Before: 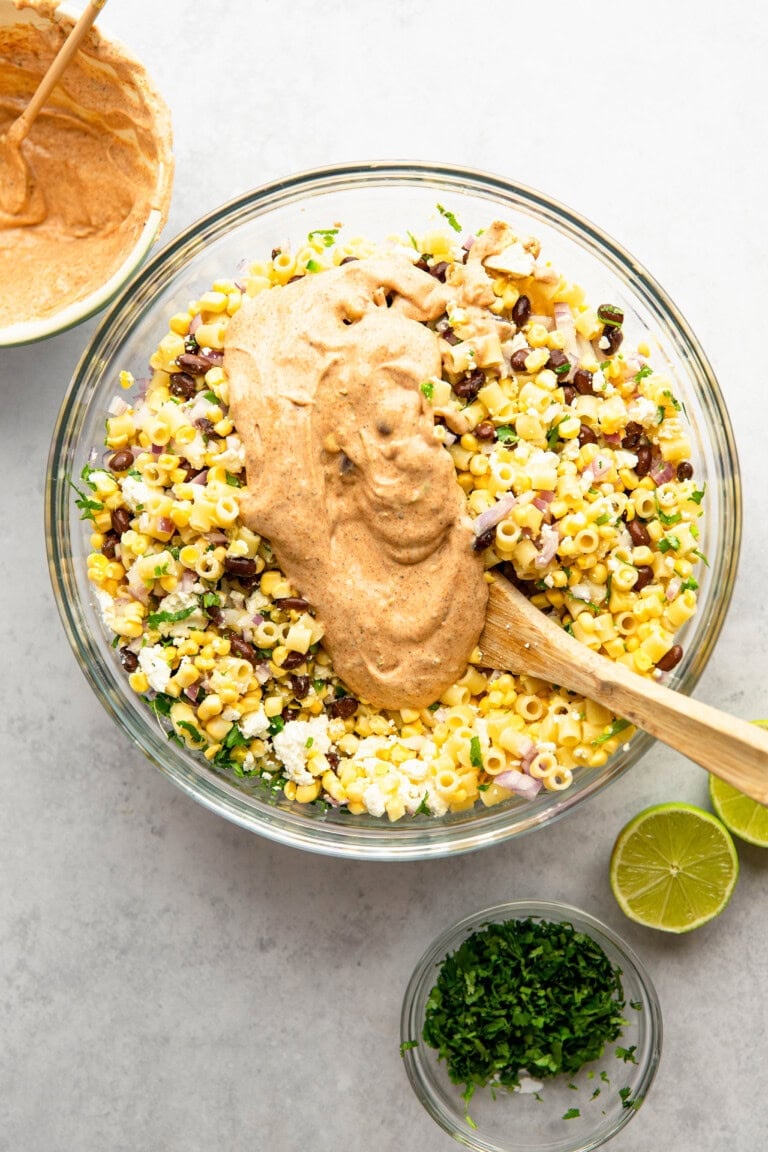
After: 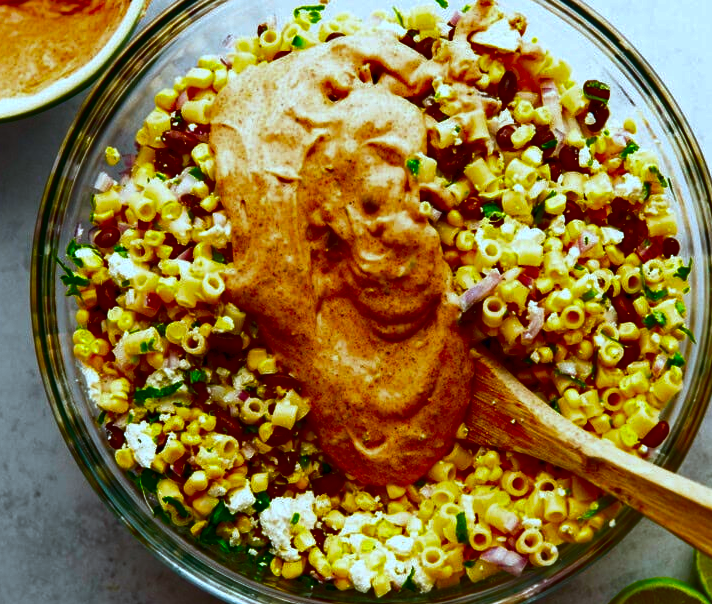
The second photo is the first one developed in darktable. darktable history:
color correction: highlights a* -9.64, highlights b* -21.56
contrast brightness saturation: brightness -0.998, saturation 0.981
crop: left 1.834%, top 19.491%, right 5.44%, bottom 28.035%
